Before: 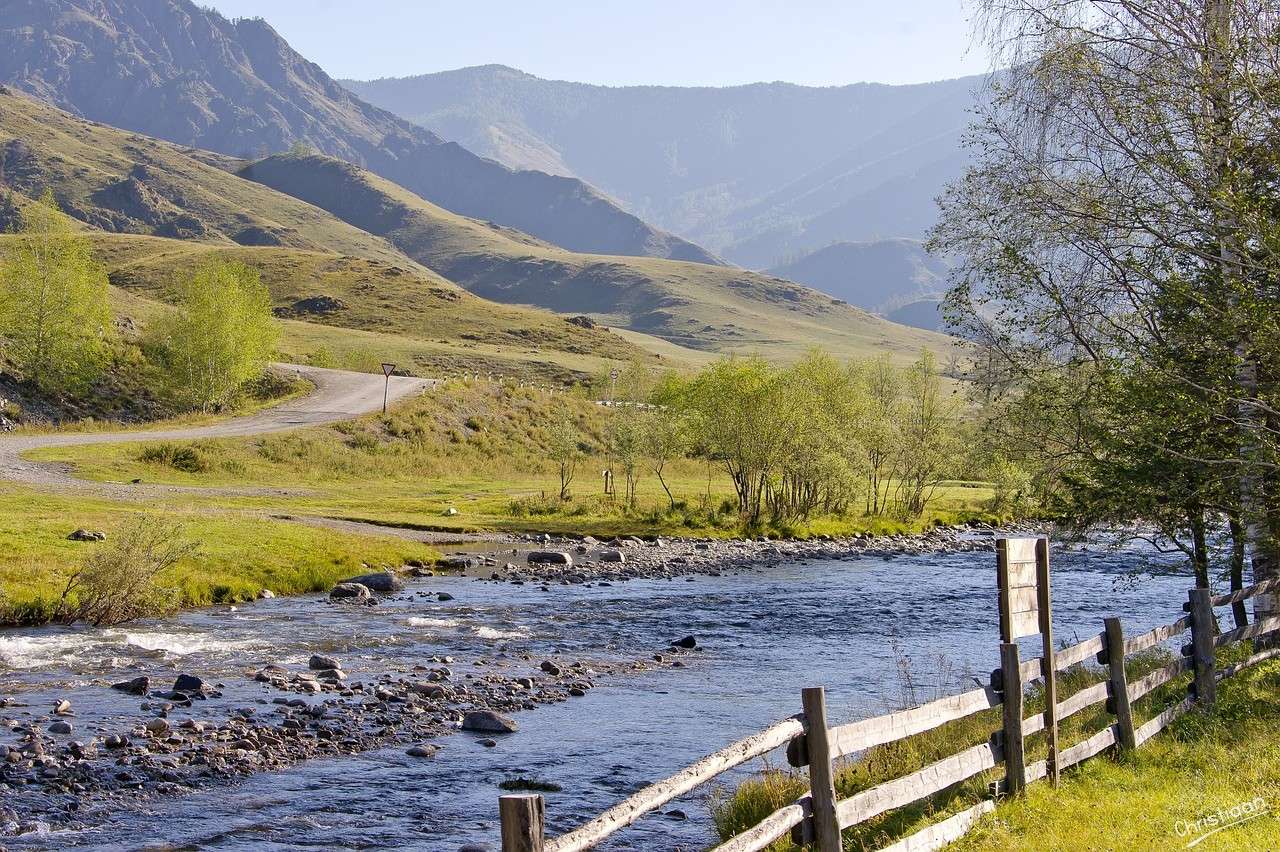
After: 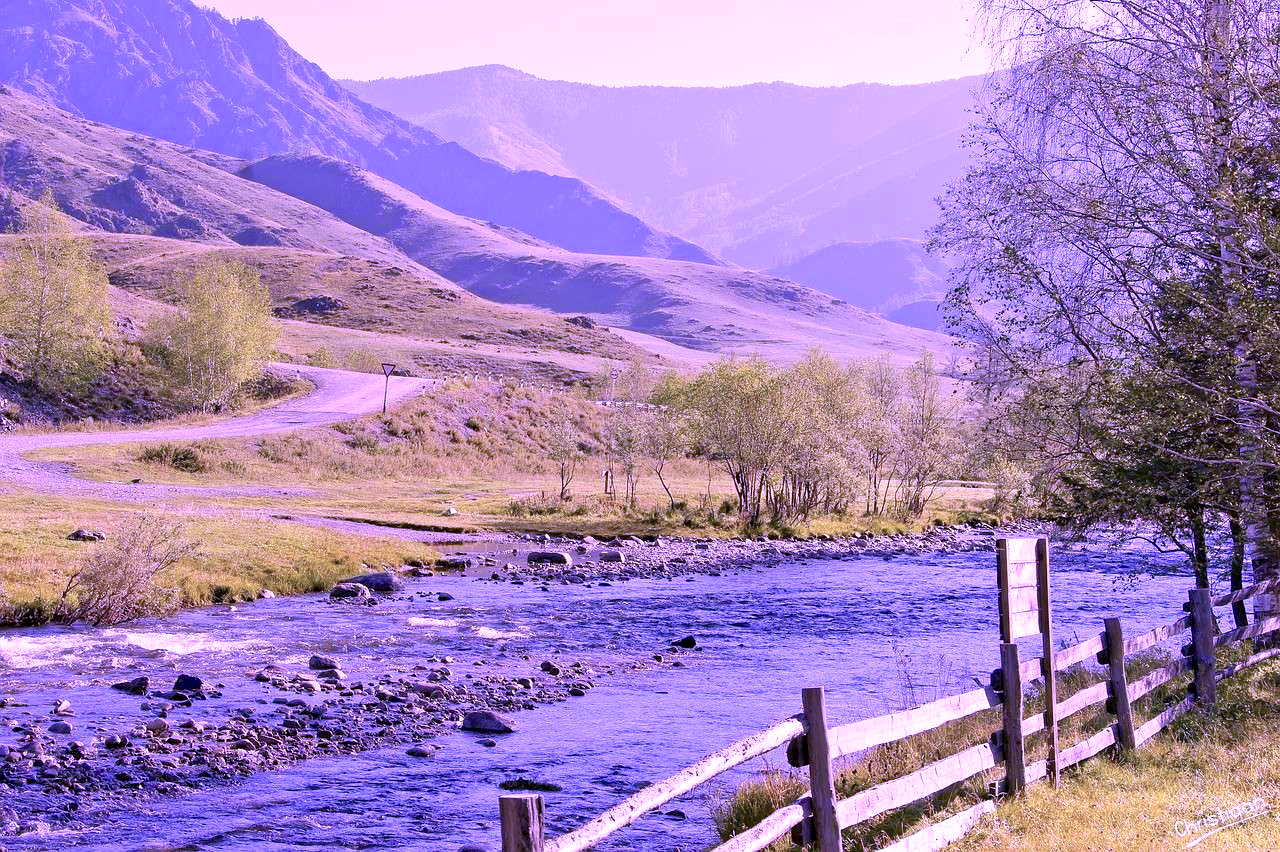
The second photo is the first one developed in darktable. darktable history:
exposure: black level correction 0.004, exposure 0.409 EV, compensate exposure bias true, compensate highlight preservation false
color calibration: illuminant custom, x 0.38, y 0.48, temperature 4452.66 K, gamut compression 0.98
